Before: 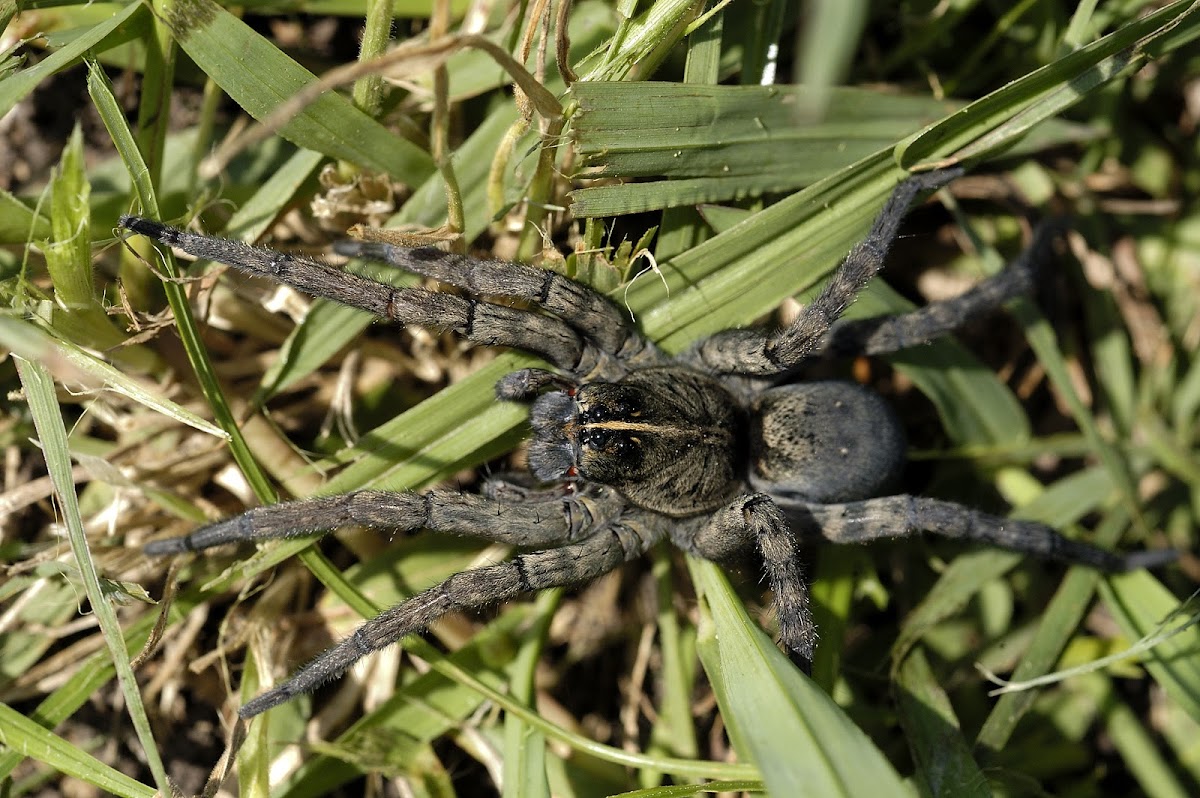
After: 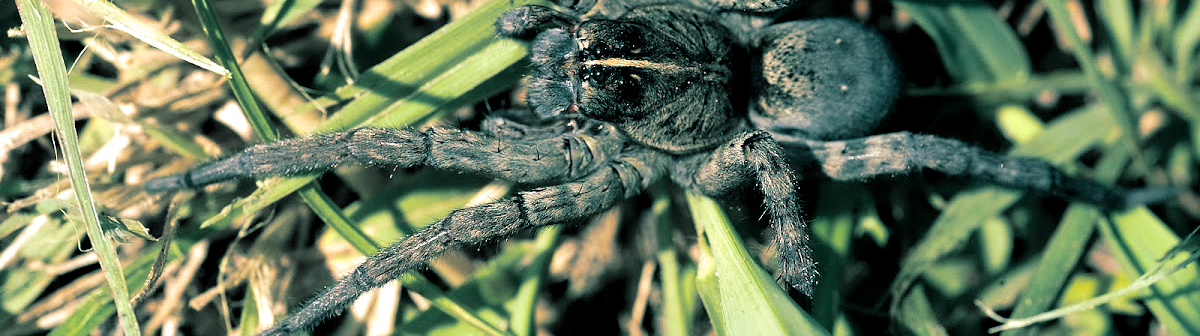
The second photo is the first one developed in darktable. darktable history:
split-toning: shadows › hue 186.43°, highlights › hue 49.29°, compress 30.29%
exposure: black level correction 0.001, exposure 0.5 EV, compensate exposure bias true, compensate highlight preservation false
crop: top 45.551%, bottom 12.262%
